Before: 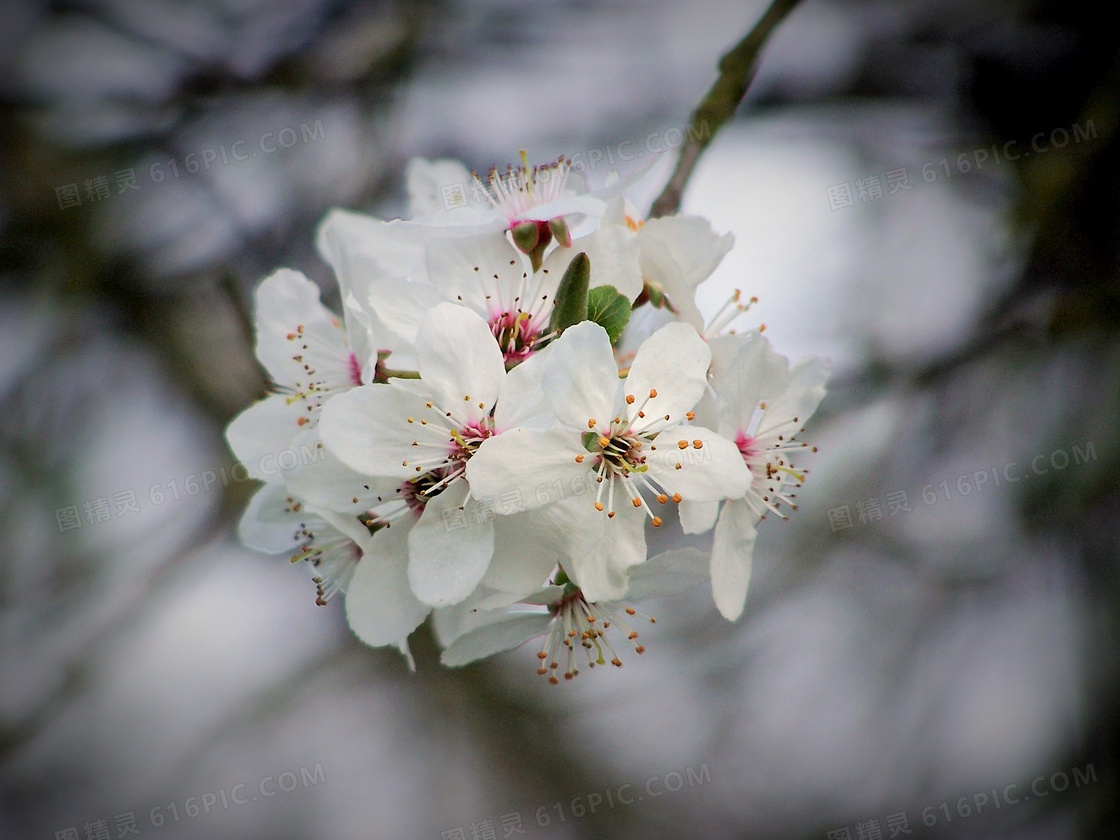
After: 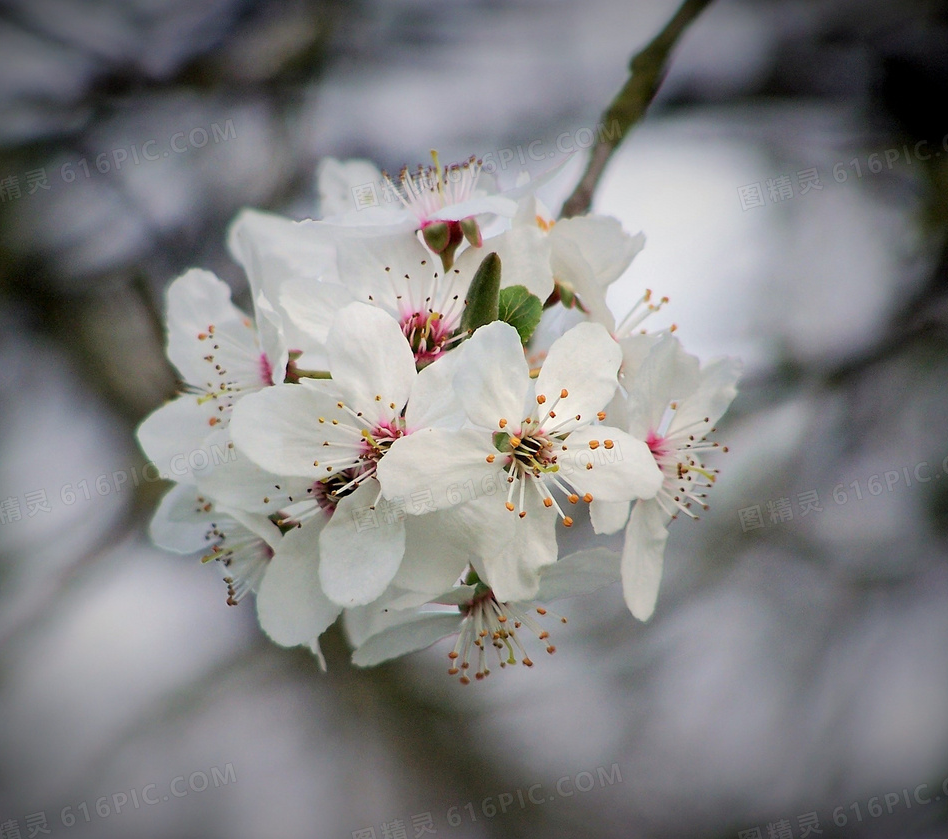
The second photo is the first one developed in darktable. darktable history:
crop: left 7.959%, right 7.377%
